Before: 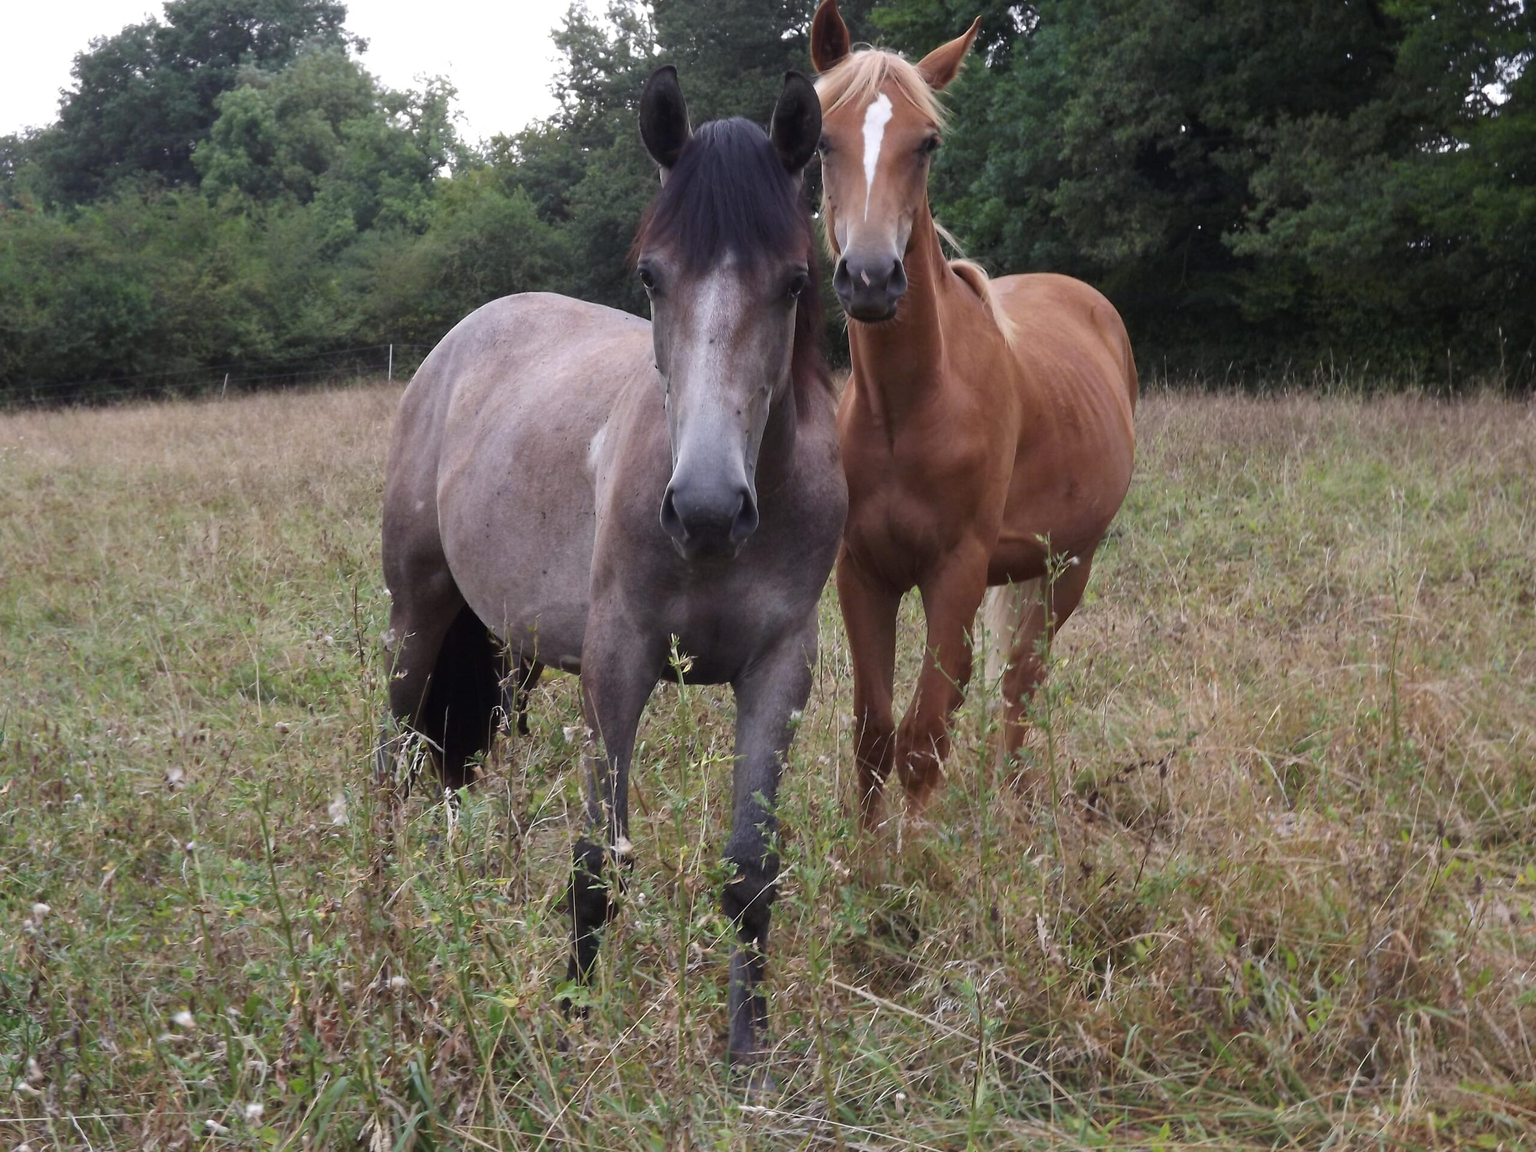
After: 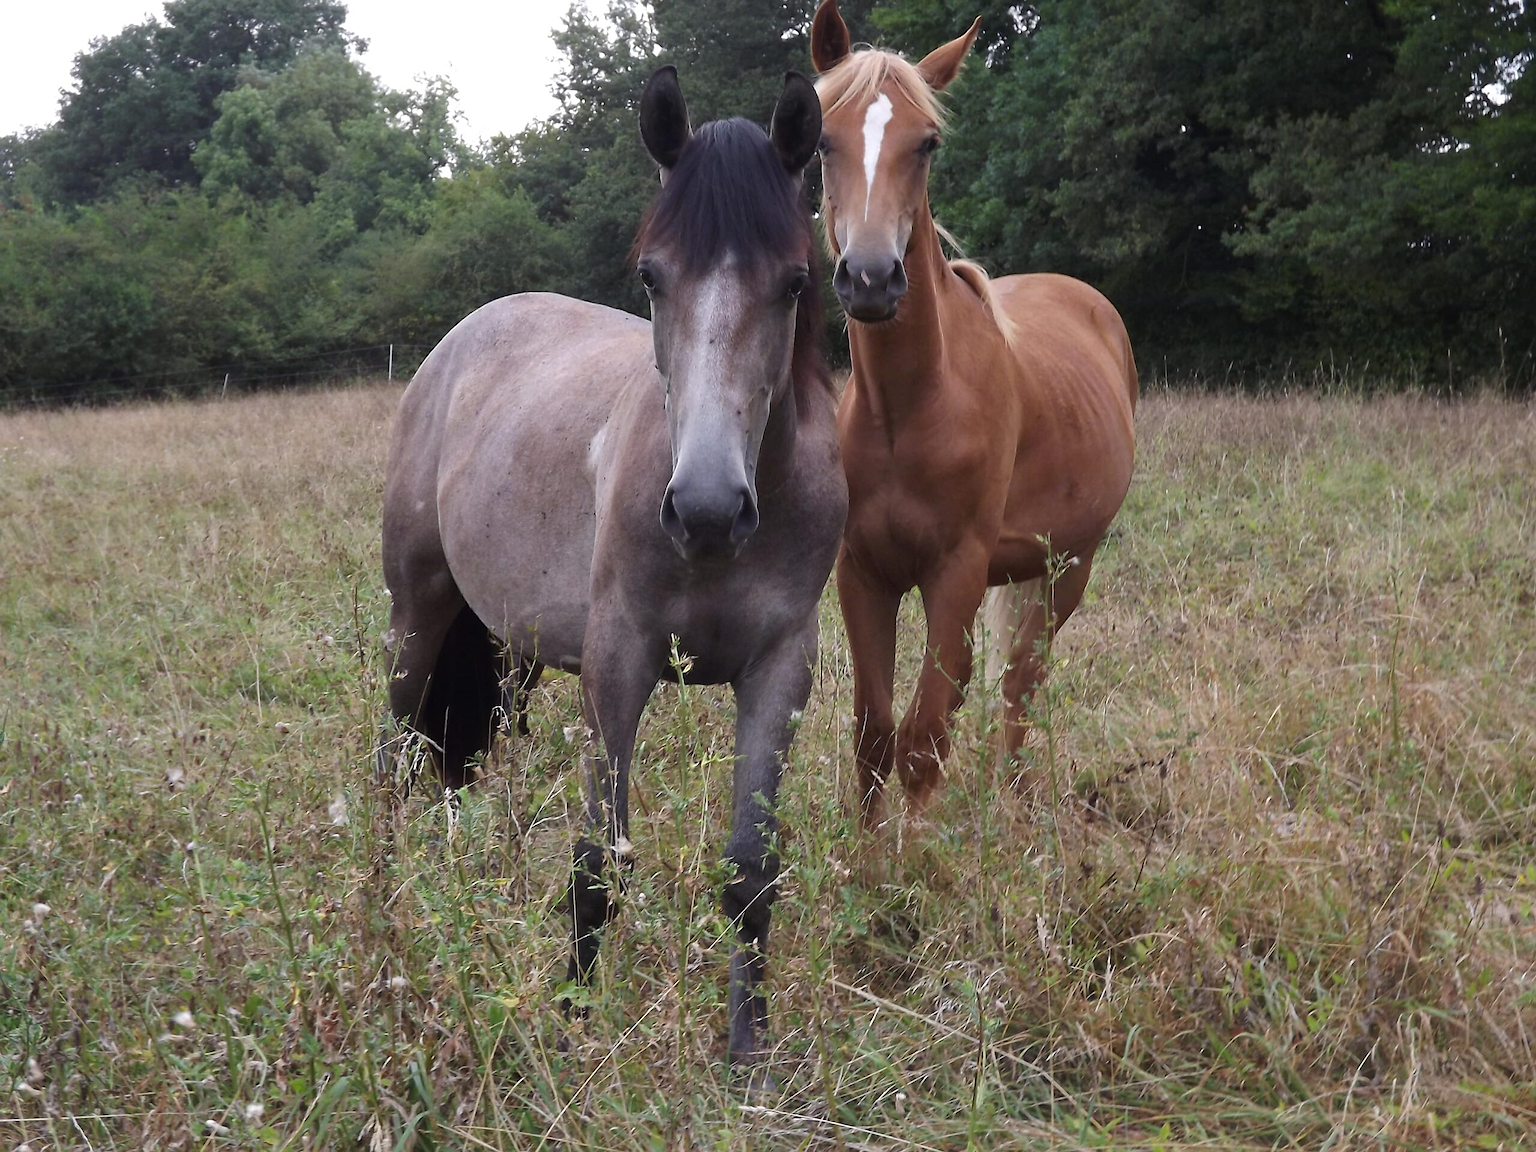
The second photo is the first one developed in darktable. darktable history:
sharpen: radius 1.856, amount 0.415, threshold 1.294
